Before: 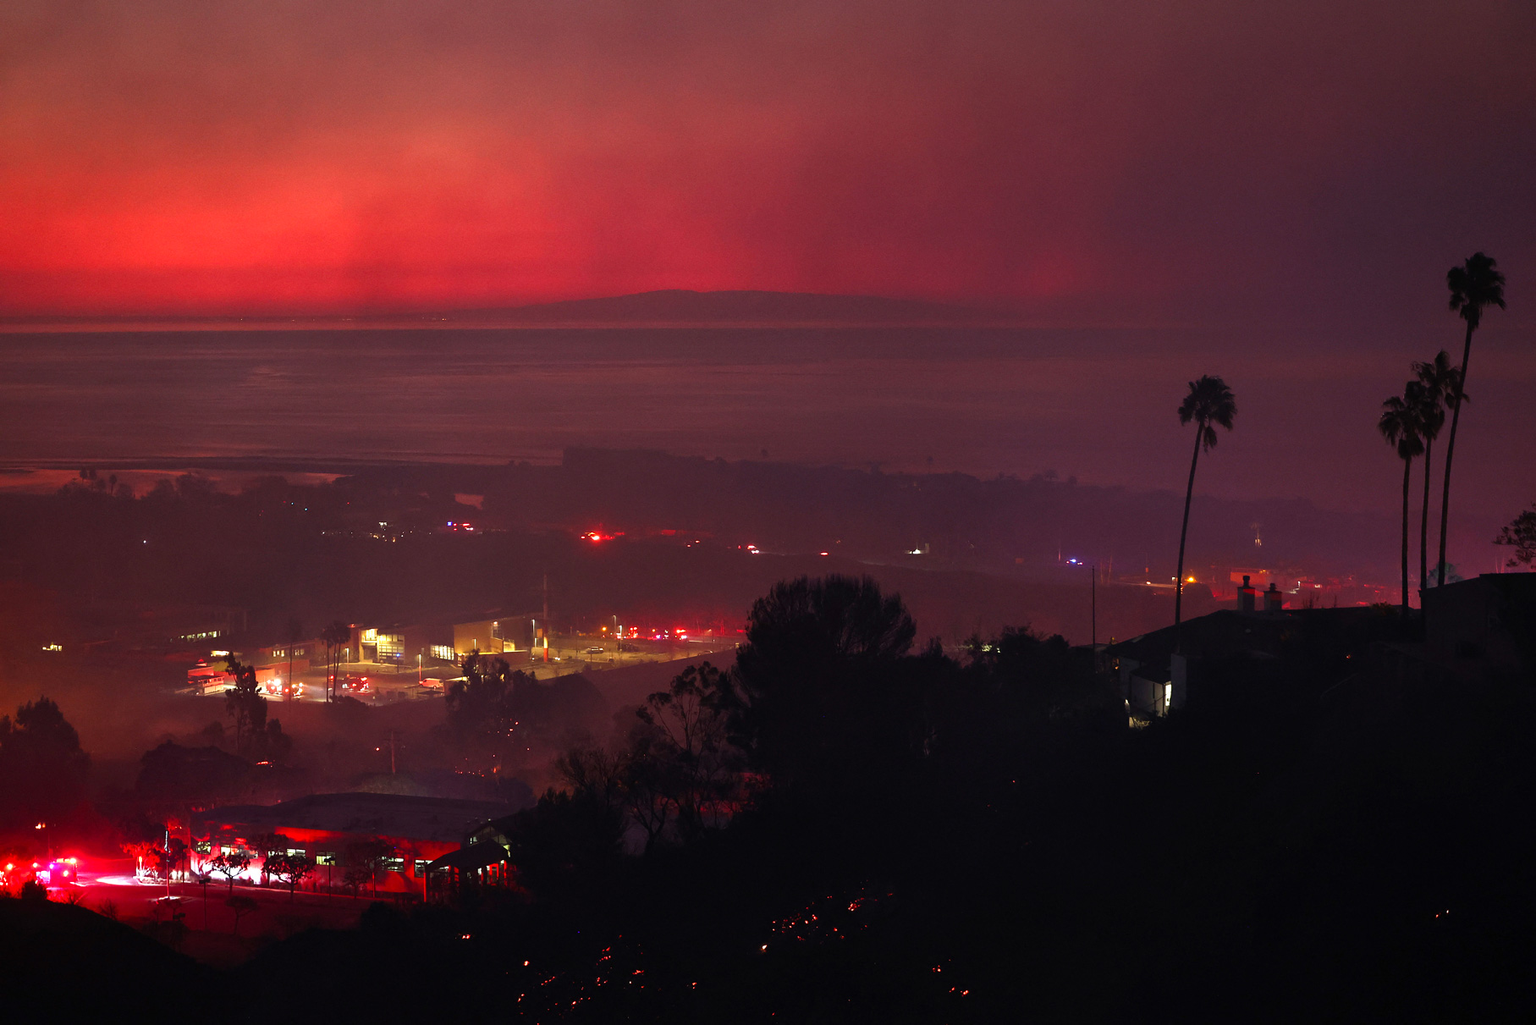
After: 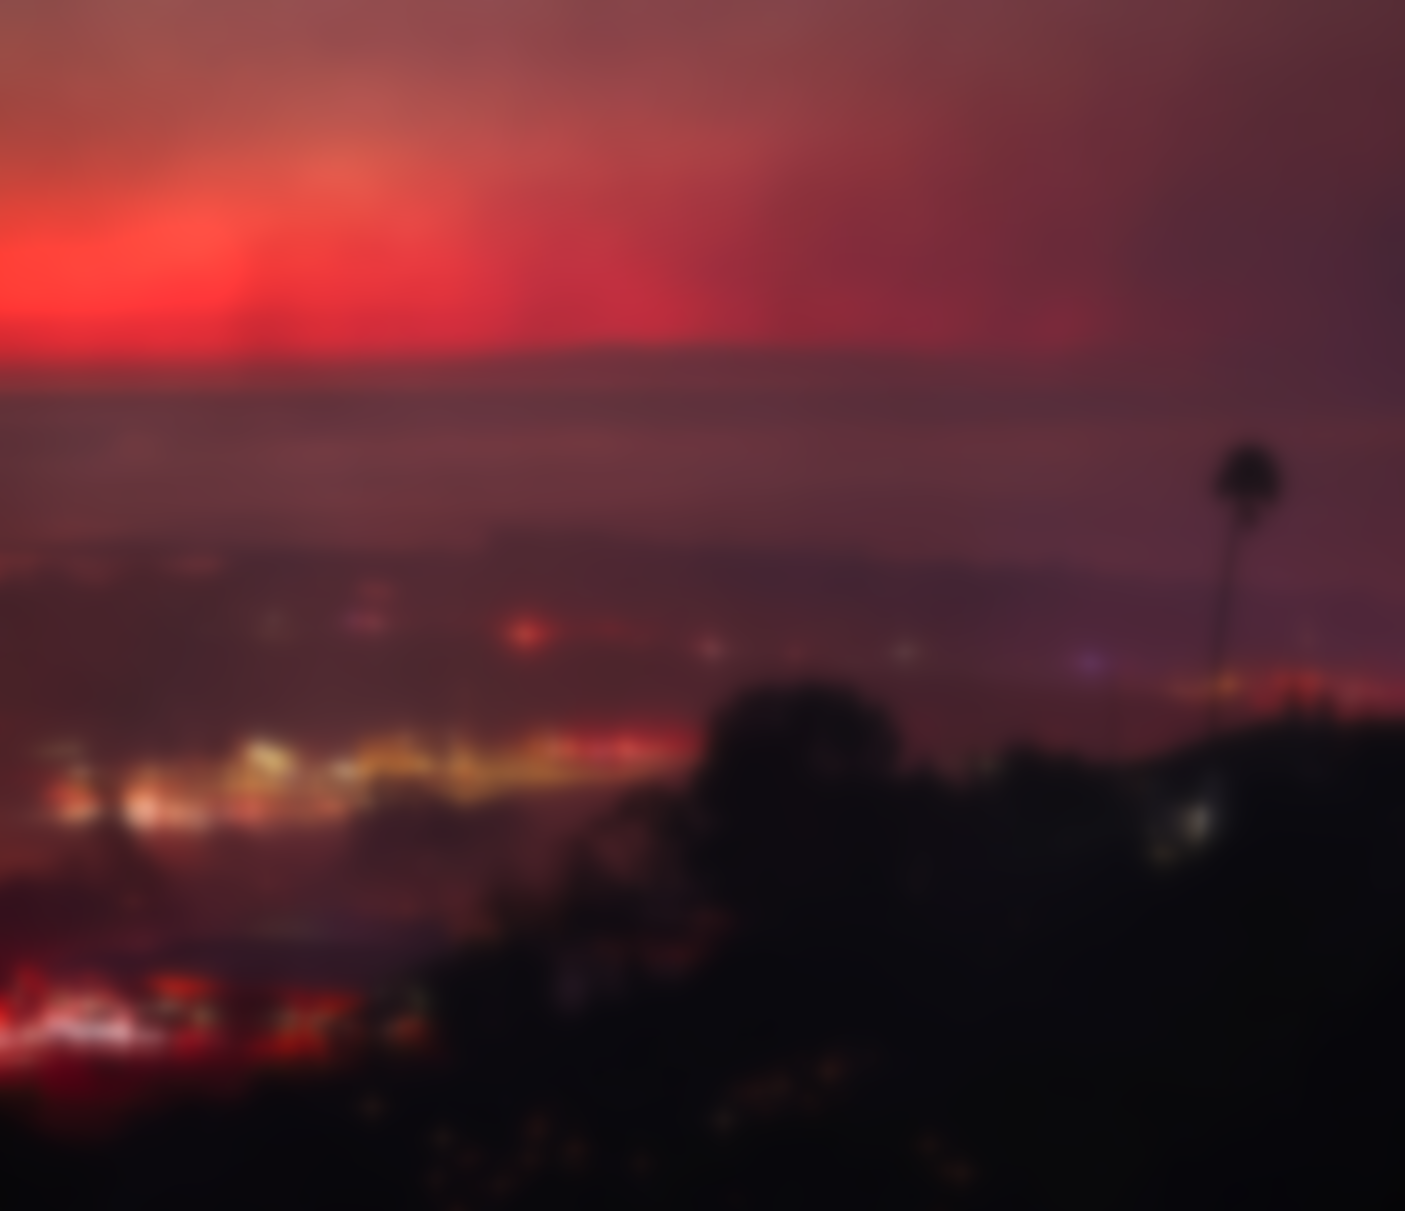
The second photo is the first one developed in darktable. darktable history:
crop: left 9.88%, right 12.664%
exposure: exposure 0.127 EV, compensate highlight preservation false
lowpass: on, module defaults
